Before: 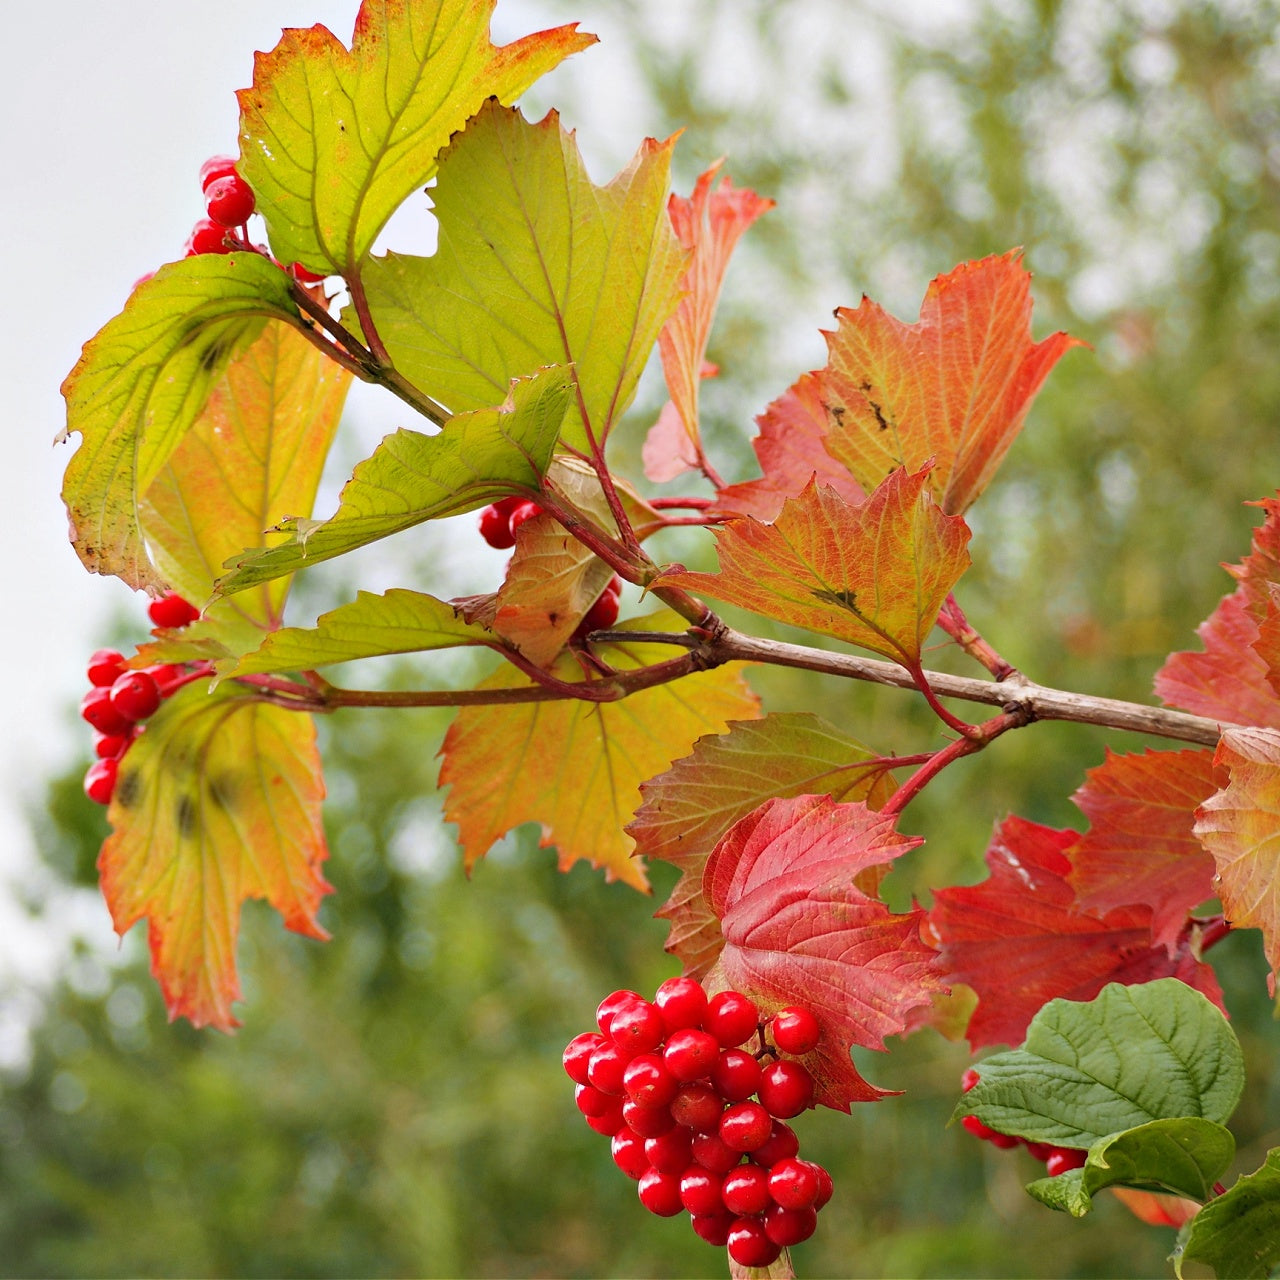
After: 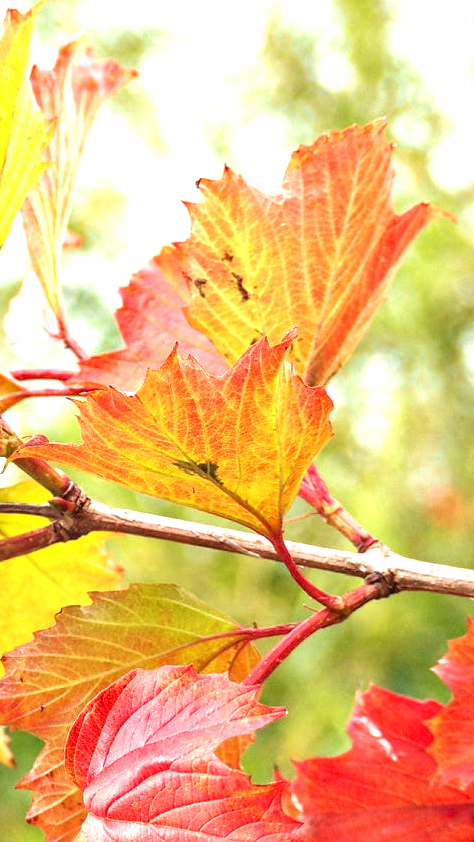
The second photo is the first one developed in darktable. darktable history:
local contrast: on, module defaults
exposure: black level correction 0, exposure 1.332 EV, compensate exposure bias true, compensate highlight preservation false
crop and rotate: left 49.858%, top 10.113%, right 13.066%, bottom 24.055%
